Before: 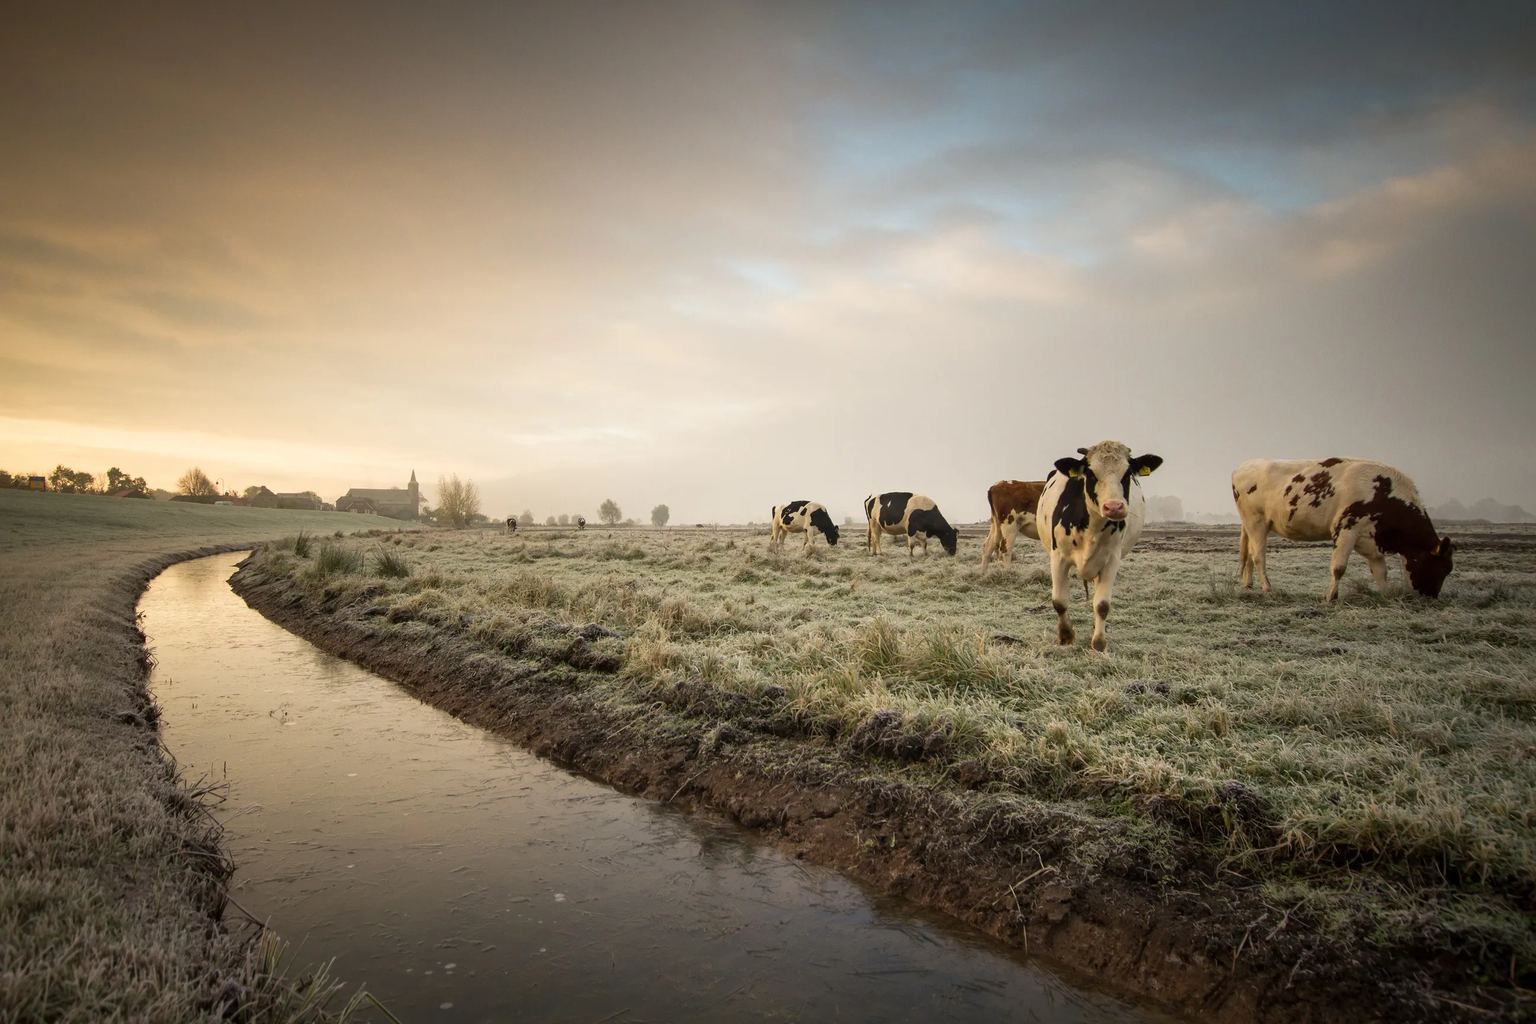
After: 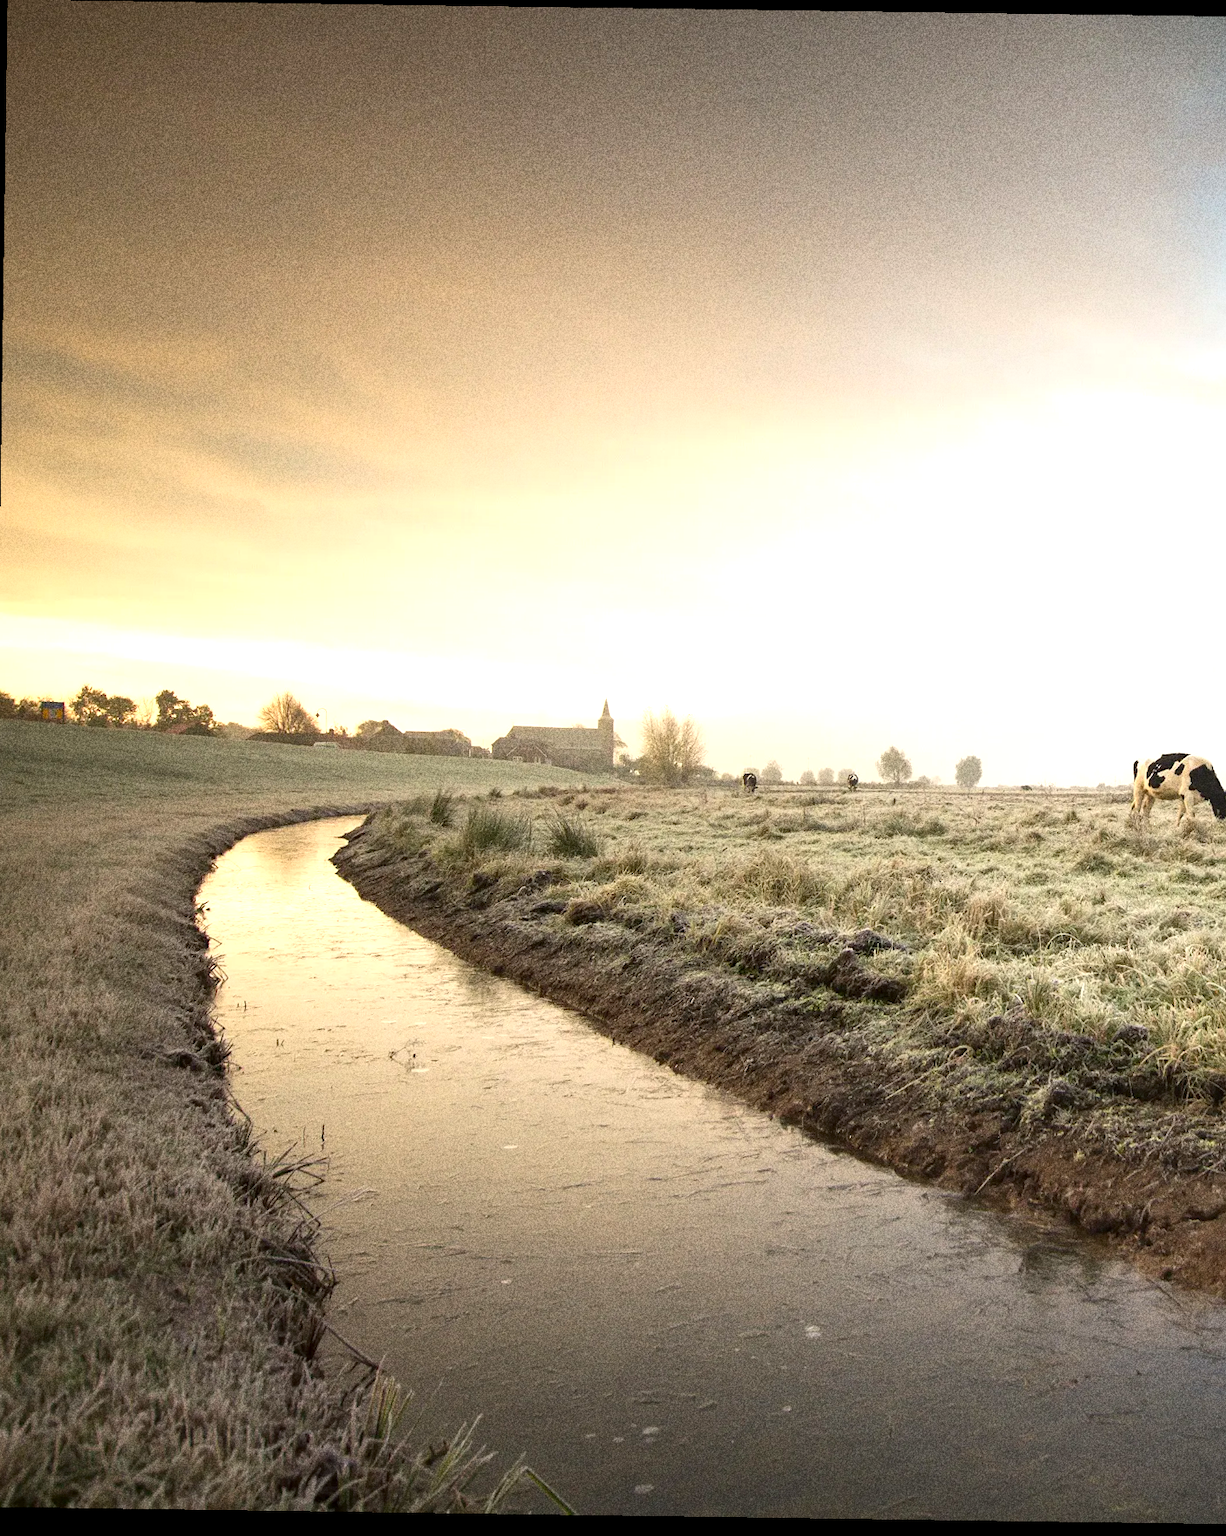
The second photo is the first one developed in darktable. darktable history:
crop: left 0.587%, right 45.588%, bottom 0.086%
exposure: exposure 0.781 EV, compensate highlight preservation false
rotate and perspective: rotation 0.8°, automatic cropping off
grain: coarseness 10.62 ISO, strength 55.56%
contrast brightness saturation: contrast 0.03, brightness -0.04
